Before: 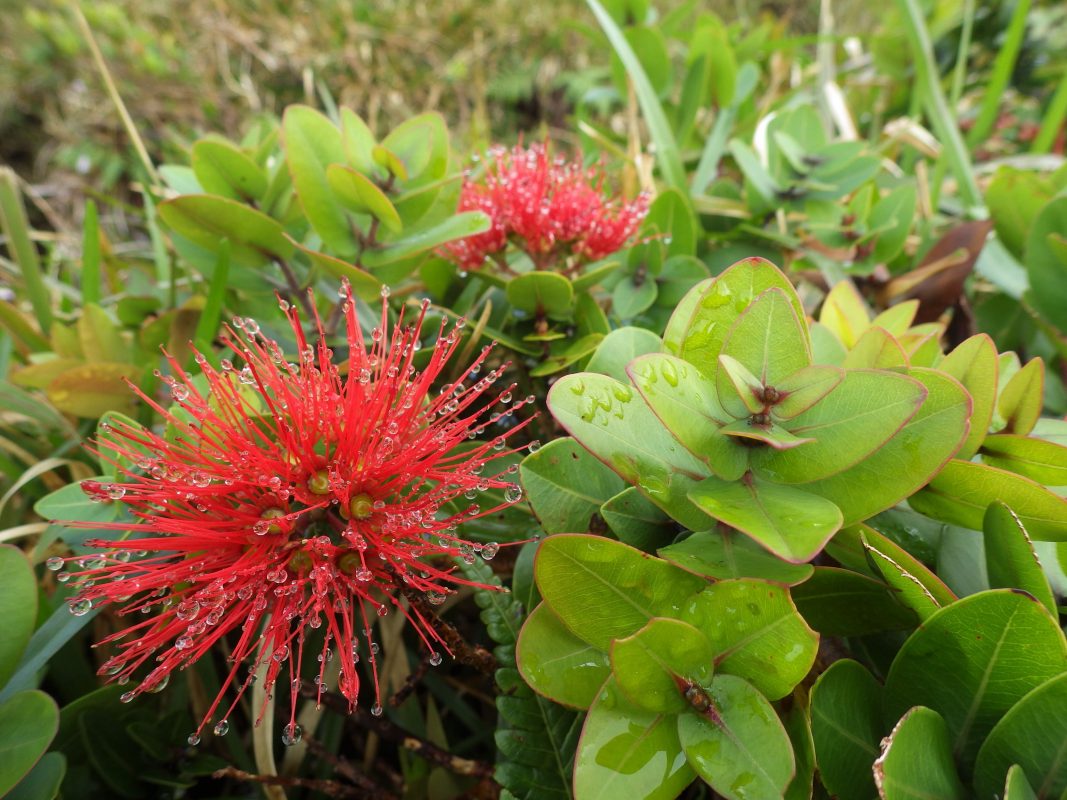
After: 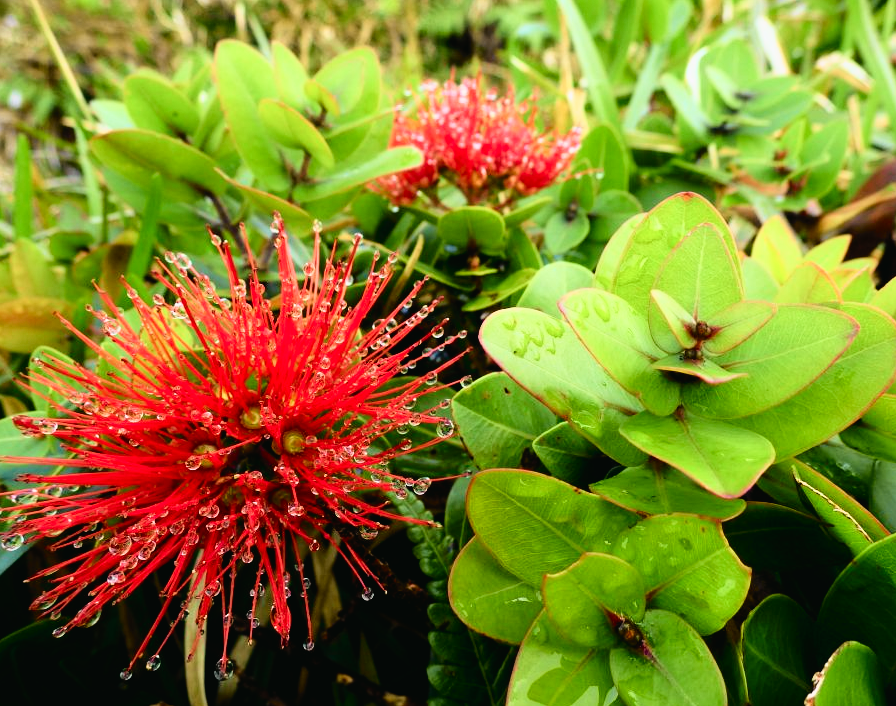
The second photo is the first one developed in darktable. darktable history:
crop: left 6.446%, top 8.188%, right 9.538%, bottom 3.548%
filmic rgb: black relative exposure -5 EV, white relative exposure 3.5 EV, hardness 3.19, contrast 1.2, highlights saturation mix -50%
tone curve: curves: ch0 [(0, 0.018) (0.162, 0.128) (0.434, 0.478) (0.667, 0.785) (0.819, 0.943) (1, 0.991)]; ch1 [(0, 0) (0.402, 0.36) (0.476, 0.449) (0.506, 0.505) (0.523, 0.518) (0.579, 0.626) (0.641, 0.668) (0.693, 0.745) (0.861, 0.934) (1, 1)]; ch2 [(0, 0) (0.424, 0.388) (0.483, 0.472) (0.503, 0.505) (0.521, 0.519) (0.547, 0.581) (0.582, 0.648) (0.699, 0.759) (0.997, 0.858)], color space Lab, independent channels
